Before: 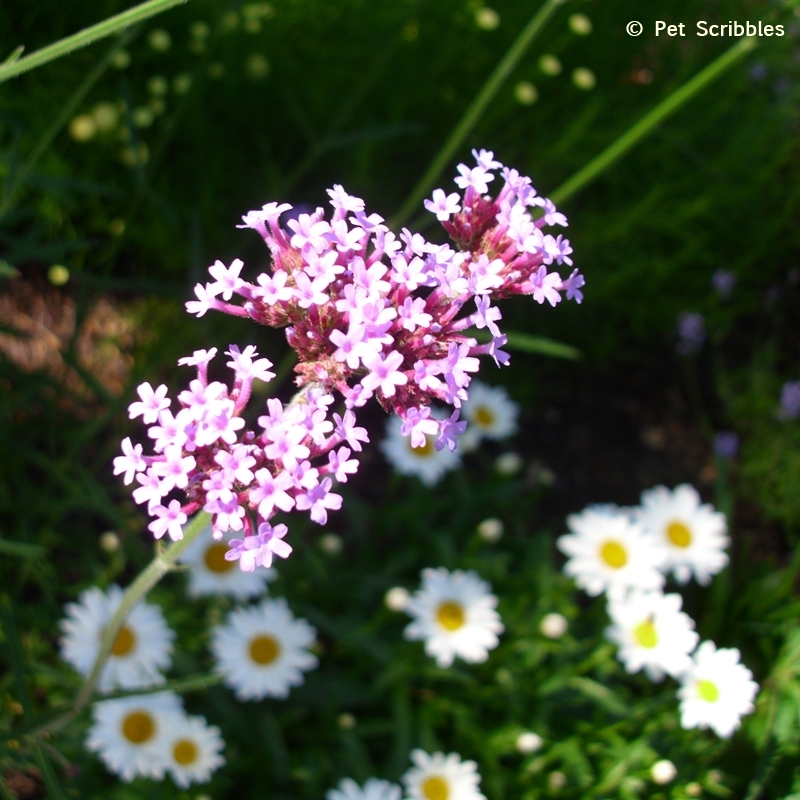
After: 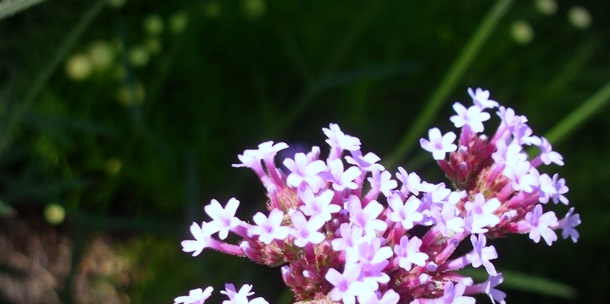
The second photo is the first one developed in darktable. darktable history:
crop: left 0.579%, top 7.627%, right 23.167%, bottom 54.275%
white balance: red 0.925, blue 1.046
vignetting: fall-off start 79.43%, saturation -0.649, width/height ratio 1.327, unbound false
rotate and perspective: automatic cropping off
